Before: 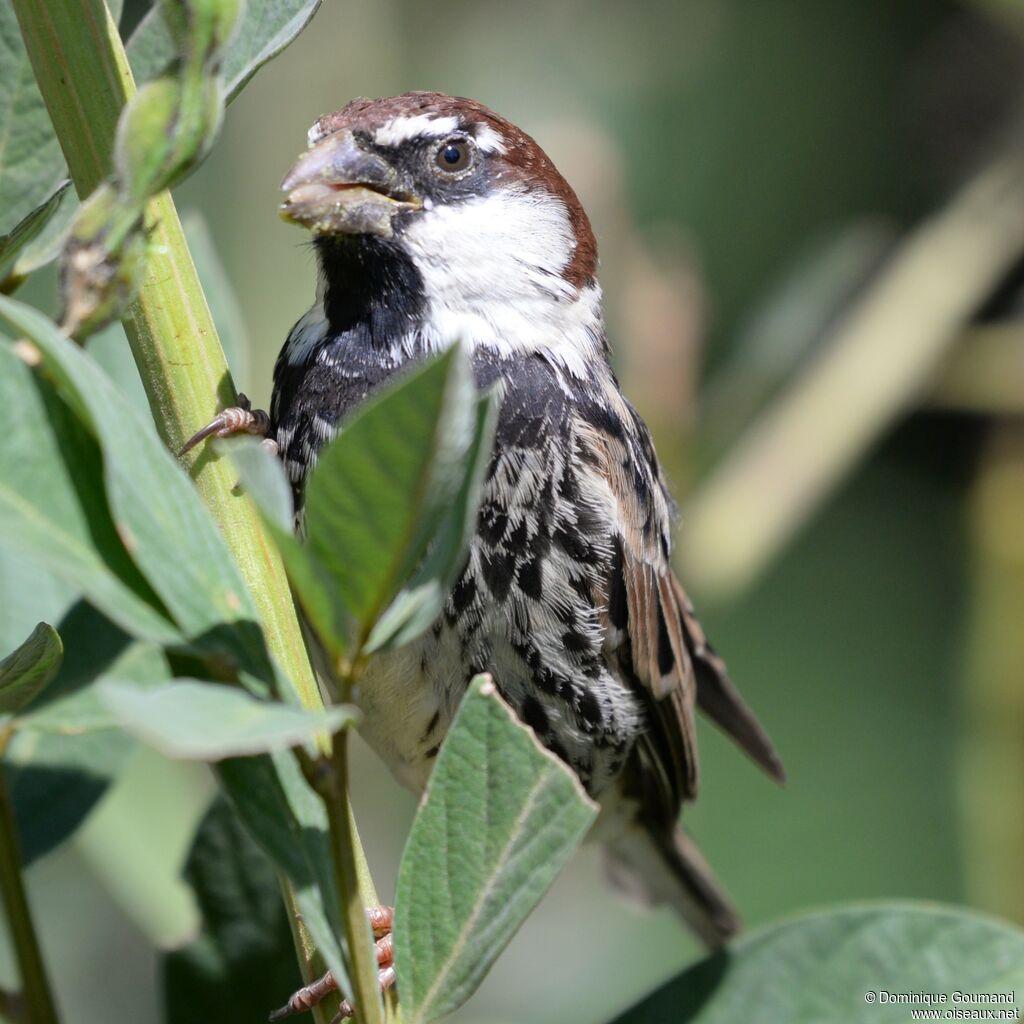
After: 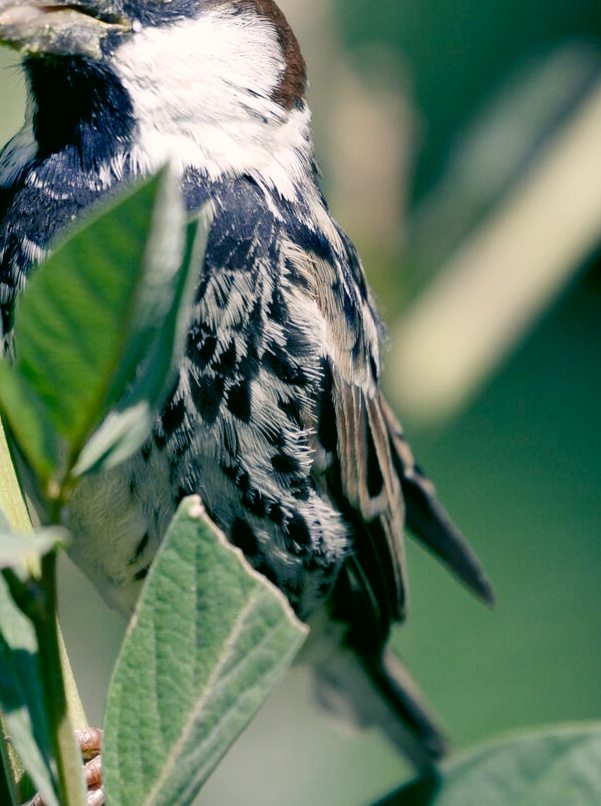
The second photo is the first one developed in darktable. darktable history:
color balance rgb: shadows lift › luminance -40.944%, shadows lift › chroma 13.91%, shadows lift › hue 257.12°, global offset › hue 169.19°, perceptual saturation grading › global saturation 20%, perceptual saturation grading › highlights -50.33%, perceptual saturation grading › shadows 30.158%, contrast -10.271%
shadows and highlights: low approximation 0.01, soften with gaussian
exposure: black level correction 0.005, exposure 0.017 EV, compensate highlight preservation false
crop and rotate: left 28.502%, top 17.472%, right 12.781%, bottom 3.789%
contrast brightness saturation: contrast 0.108, saturation -0.156
color correction: highlights a* 4.04, highlights b* 4.97, shadows a* -8.1, shadows b* 4.73
levels: mode automatic
